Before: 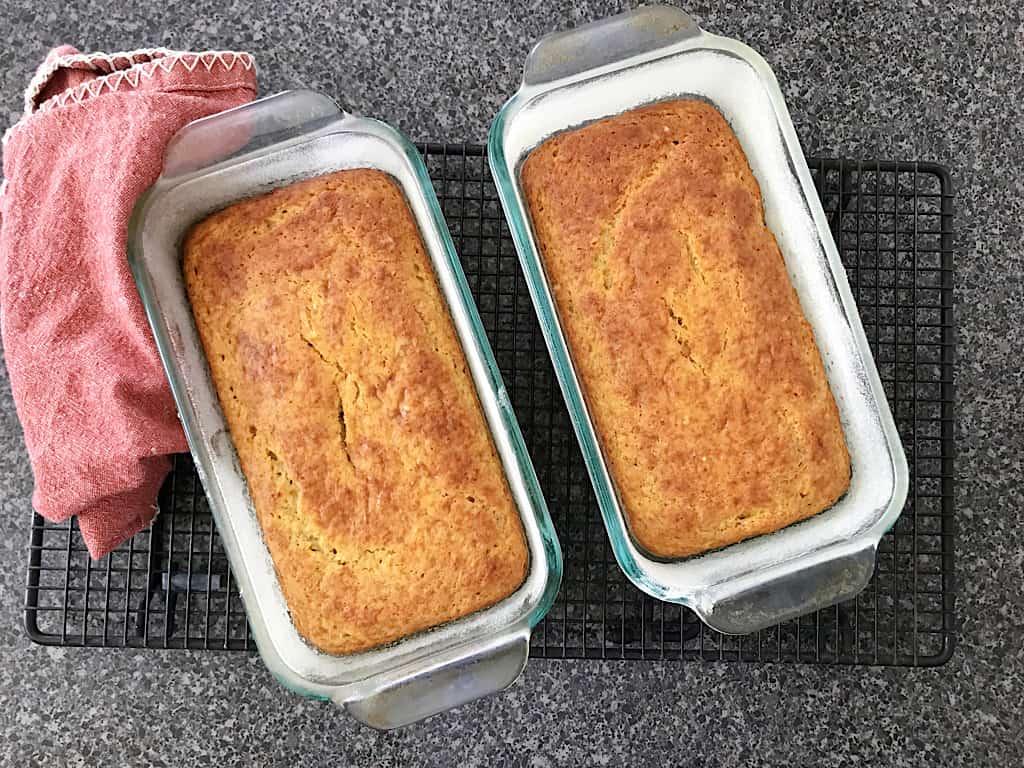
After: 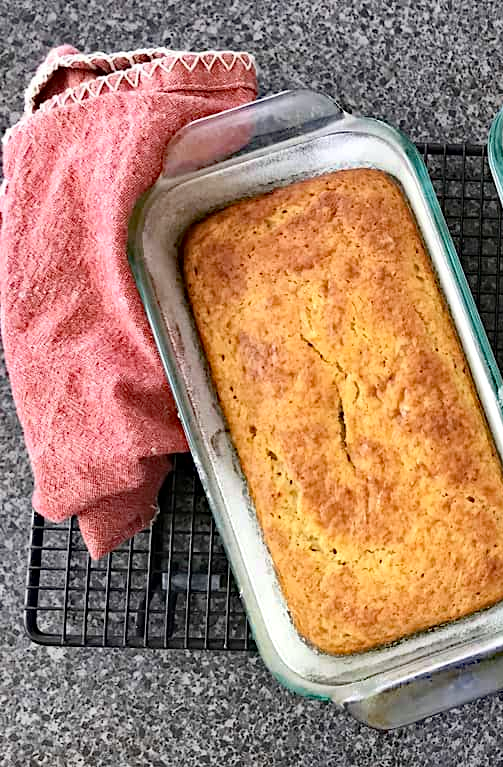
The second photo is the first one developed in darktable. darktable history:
contrast brightness saturation: contrast 0.15, brightness 0.05
crop and rotate: left 0%, top 0%, right 50.845%
haze removal: strength 0.53, distance 0.925, compatibility mode true, adaptive false
